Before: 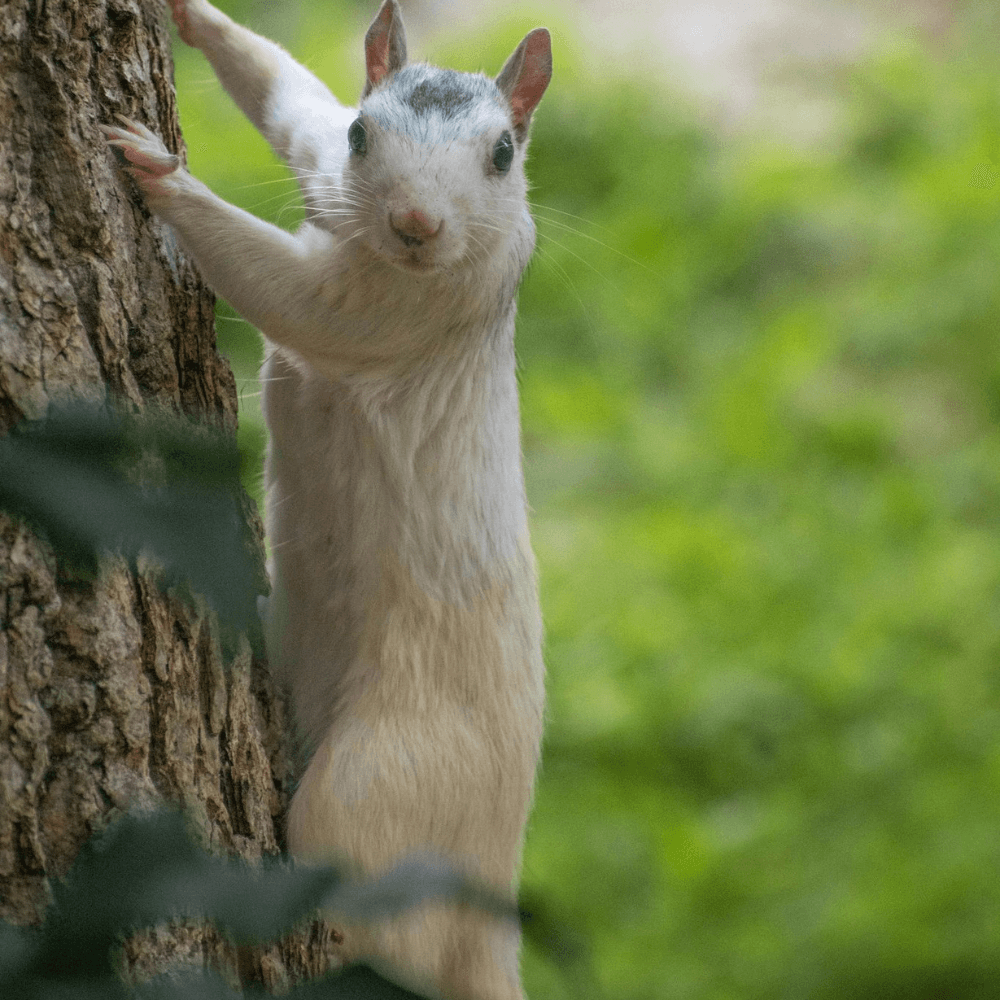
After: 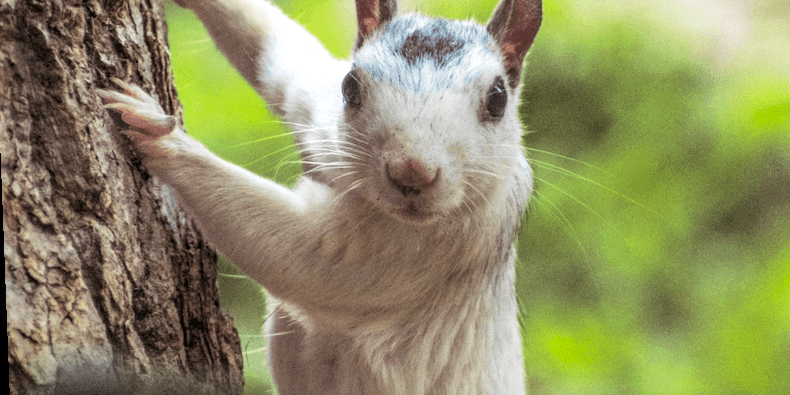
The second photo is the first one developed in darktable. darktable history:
shadows and highlights: low approximation 0.01, soften with gaussian
crop: left 0.579%, top 7.627%, right 23.167%, bottom 54.275%
exposure: exposure 0.207 EV, compensate highlight preservation false
split-toning: shadows › saturation 0.24, highlights › hue 54°, highlights › saturation 0.24
local contrast: on, module defaults
rotate and perspective: rotation -2.22°, lens shift (horizontal) -0.022, automatic cropping off
contrast brightness saturation: contrast 0.2, brightness 0.16, saturation 0.22
